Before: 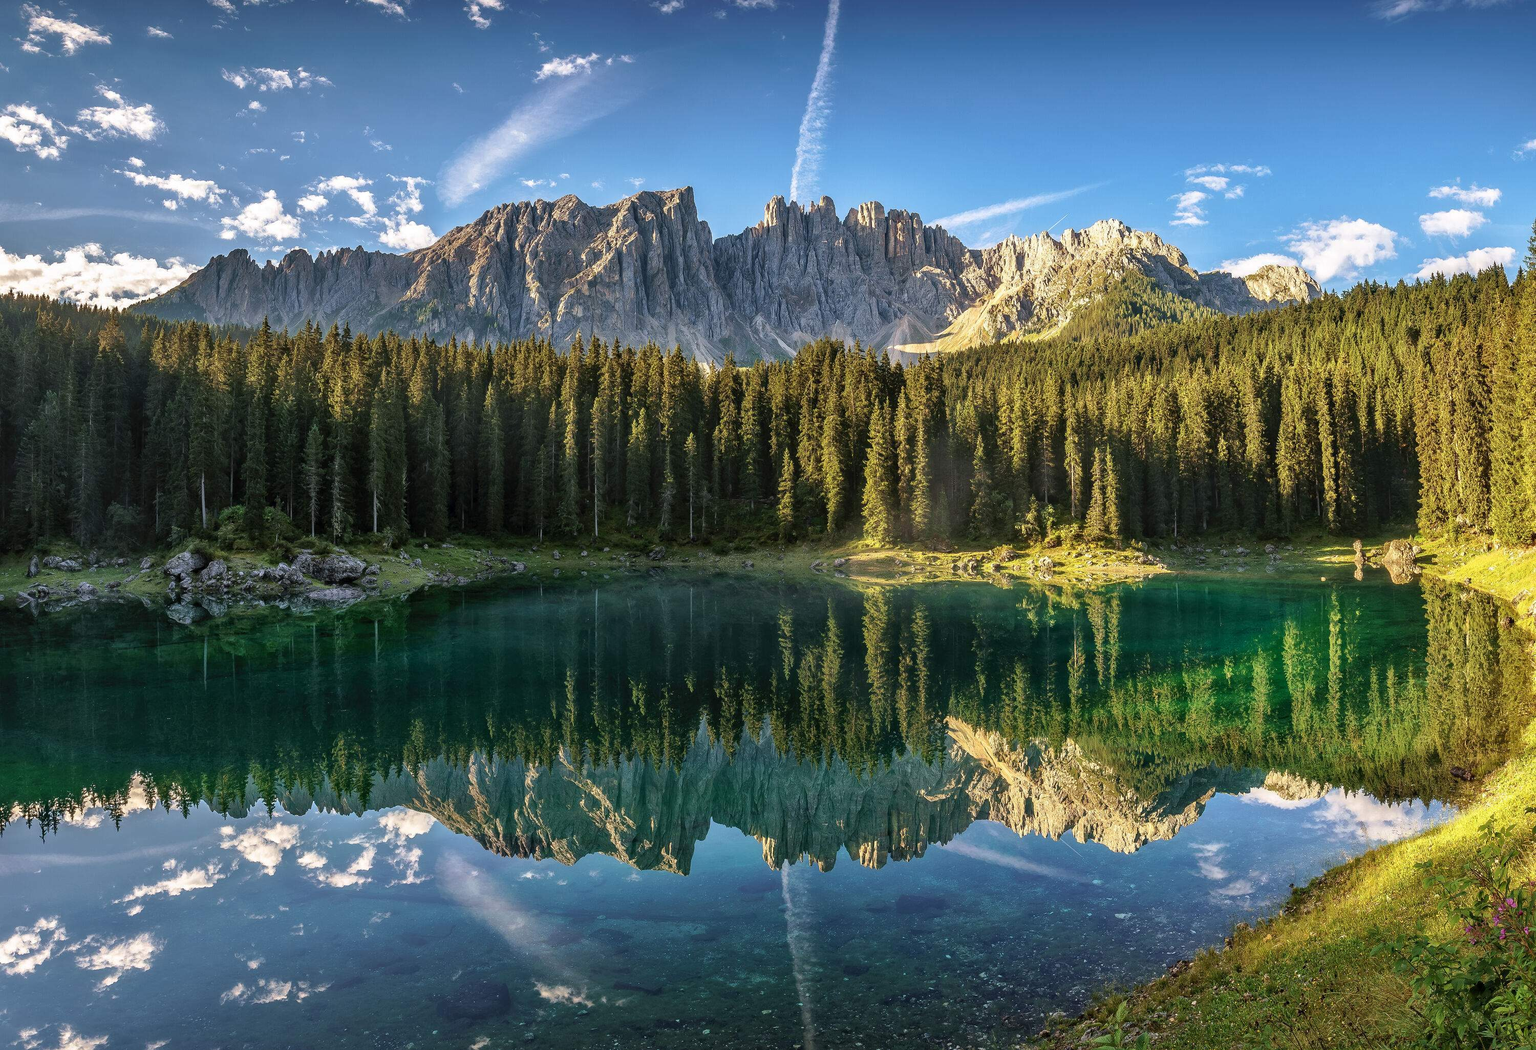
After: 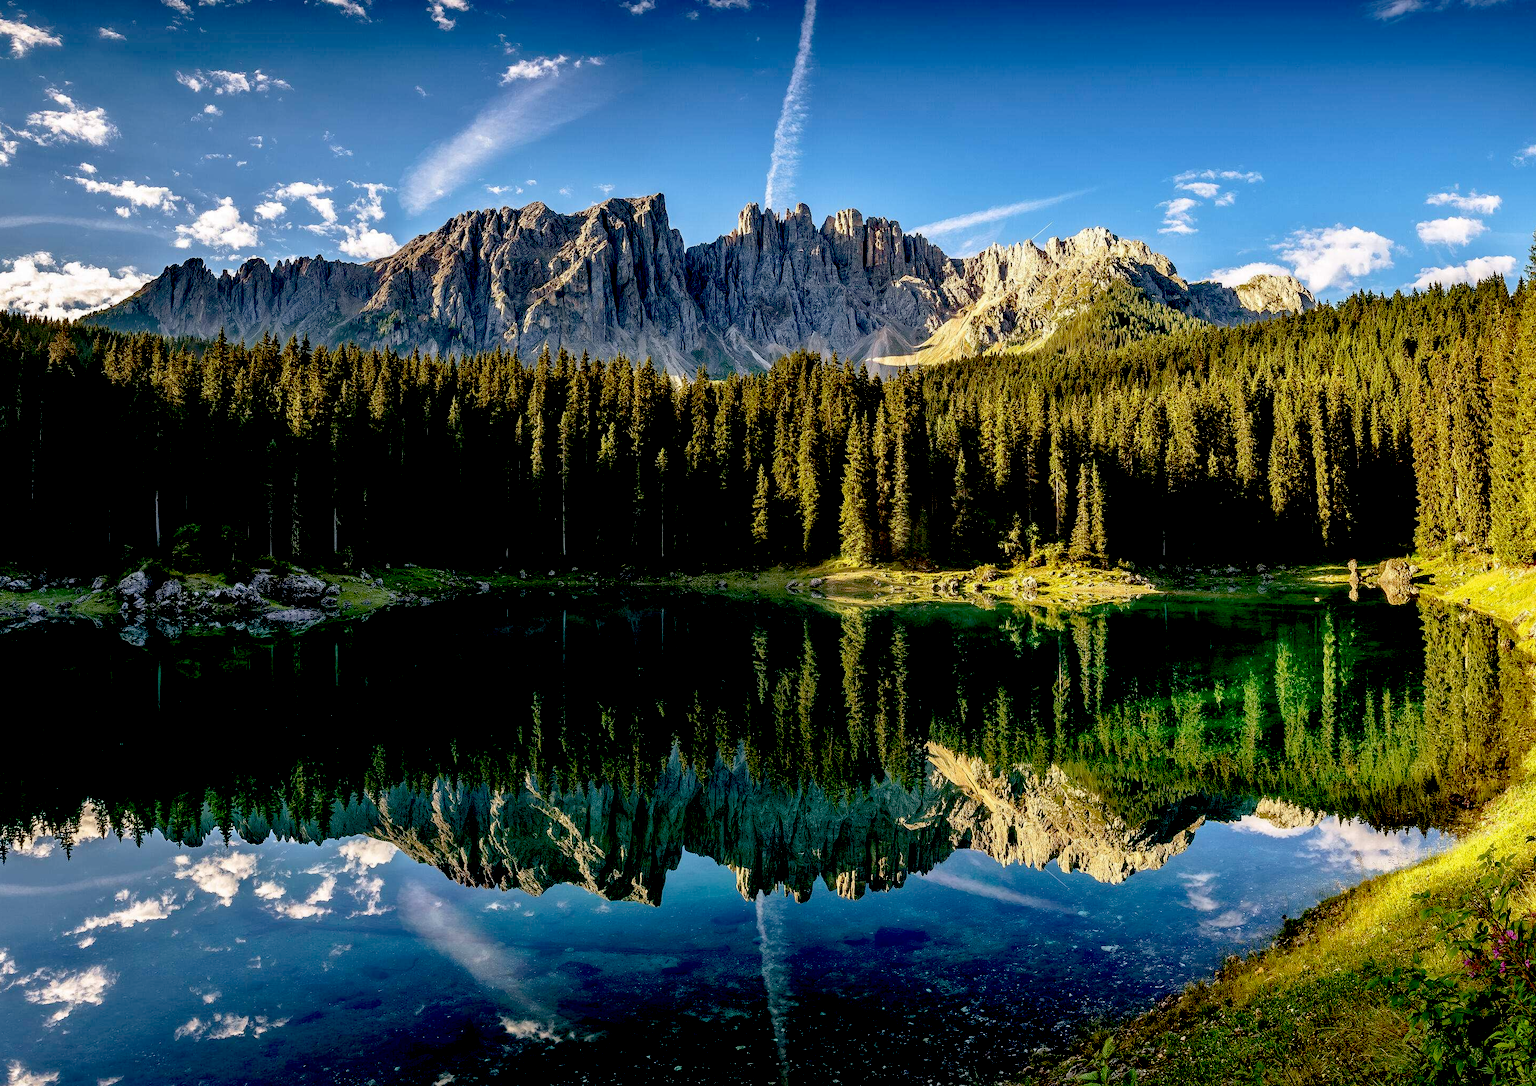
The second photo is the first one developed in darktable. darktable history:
crop and rotate: left 3.403%
exposure: black level correction 0.058, compensate highlight preservation false
